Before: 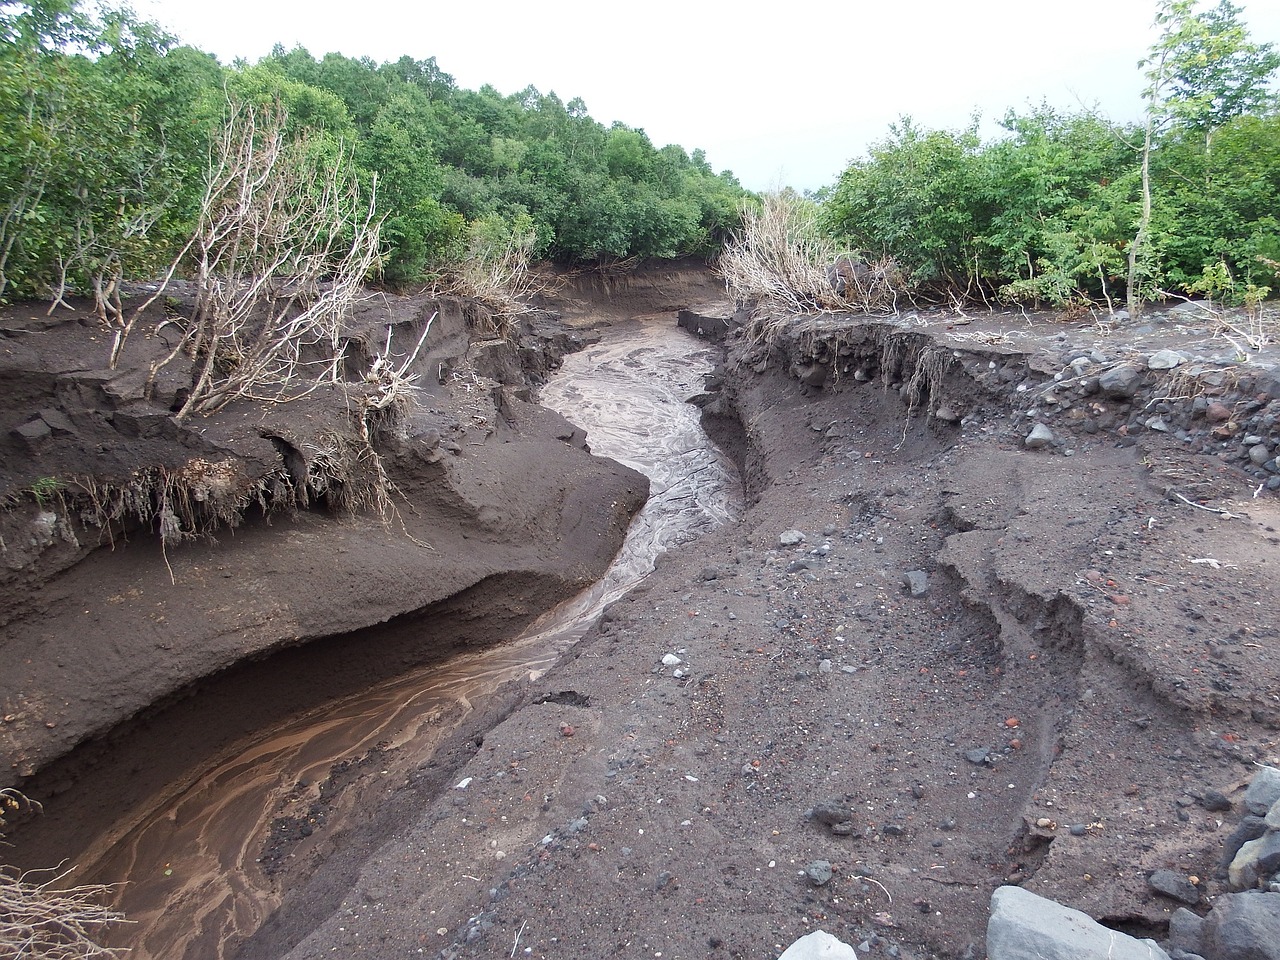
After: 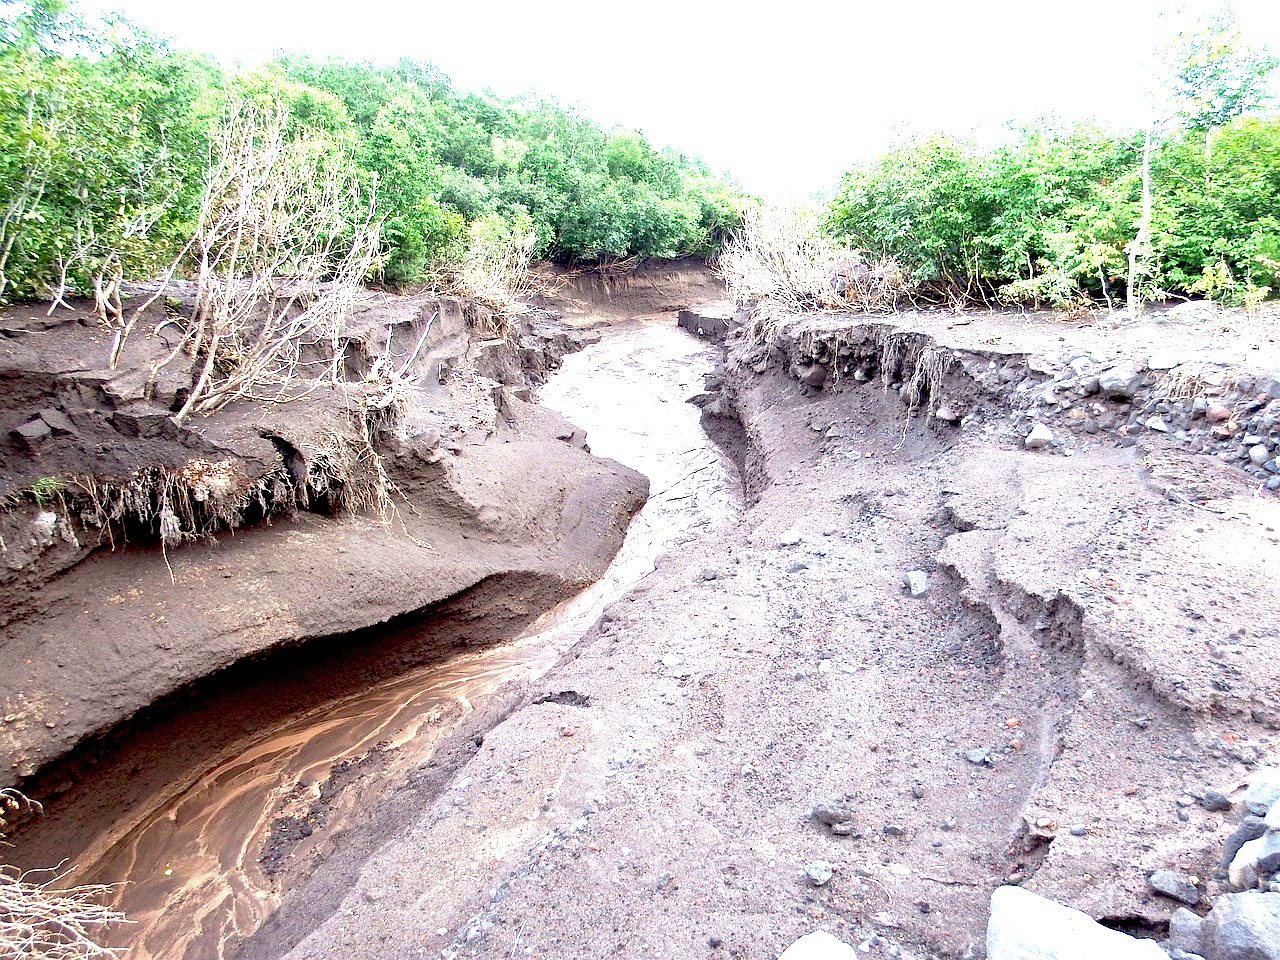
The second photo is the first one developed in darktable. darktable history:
exposure: black level correction 0.016, exposure 1.774 EV, compensate highlight preservation false
